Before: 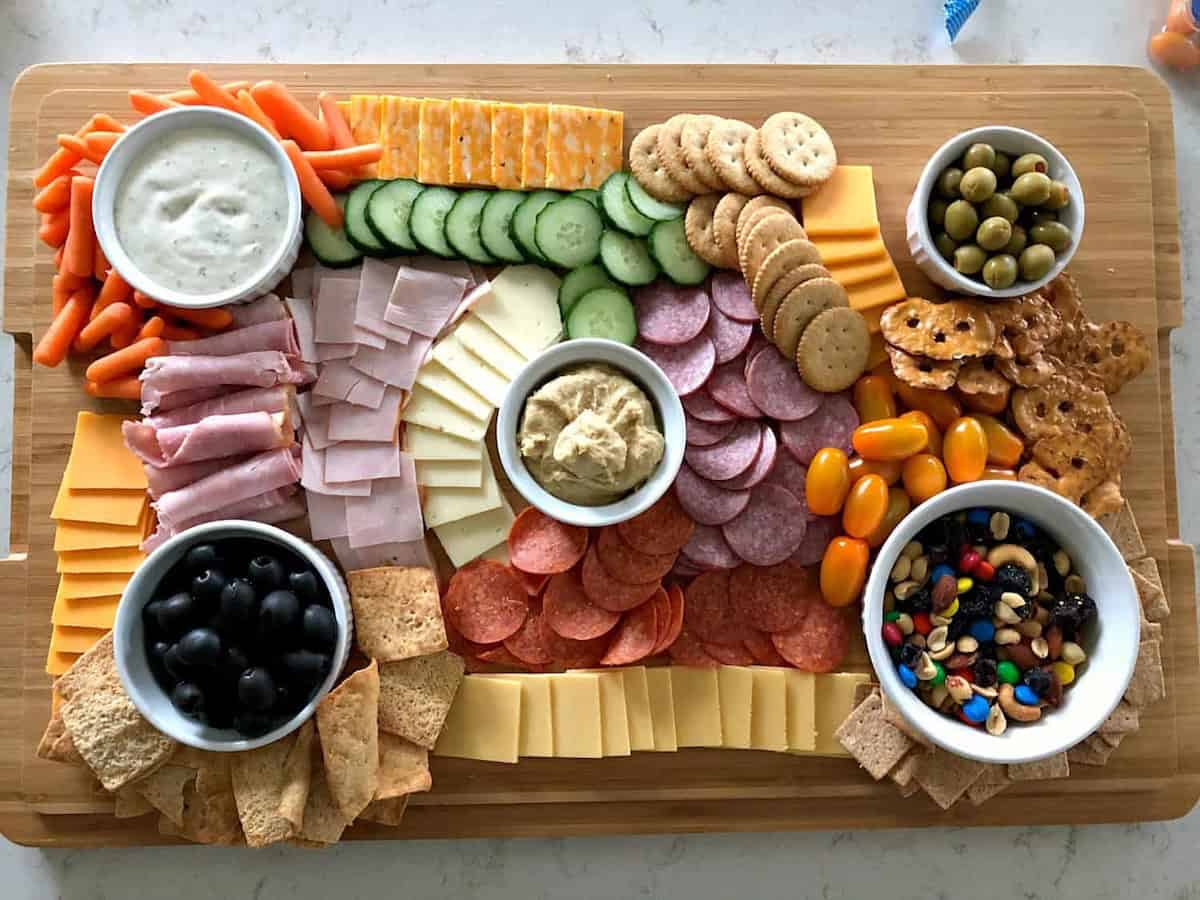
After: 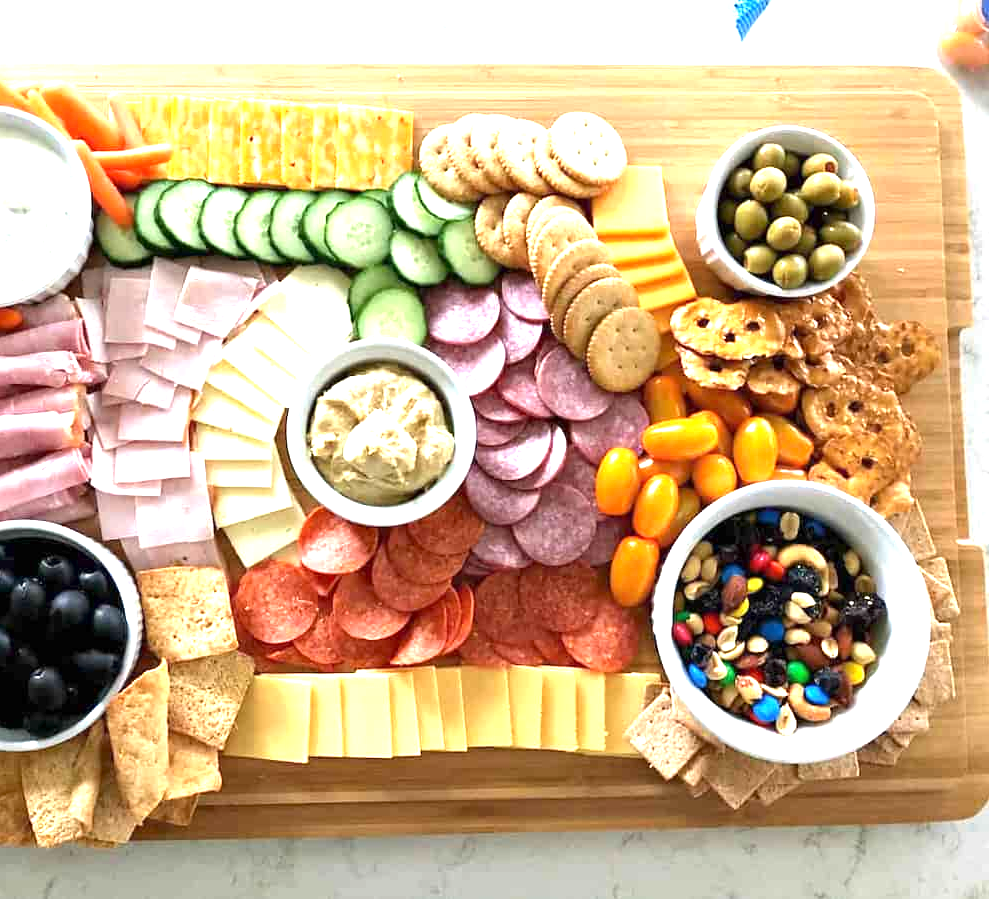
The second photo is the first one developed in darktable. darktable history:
exposure: exposure 1.504 EV, compensate highlight preservation false
crop: left 17.526%, bottom 0.028%
